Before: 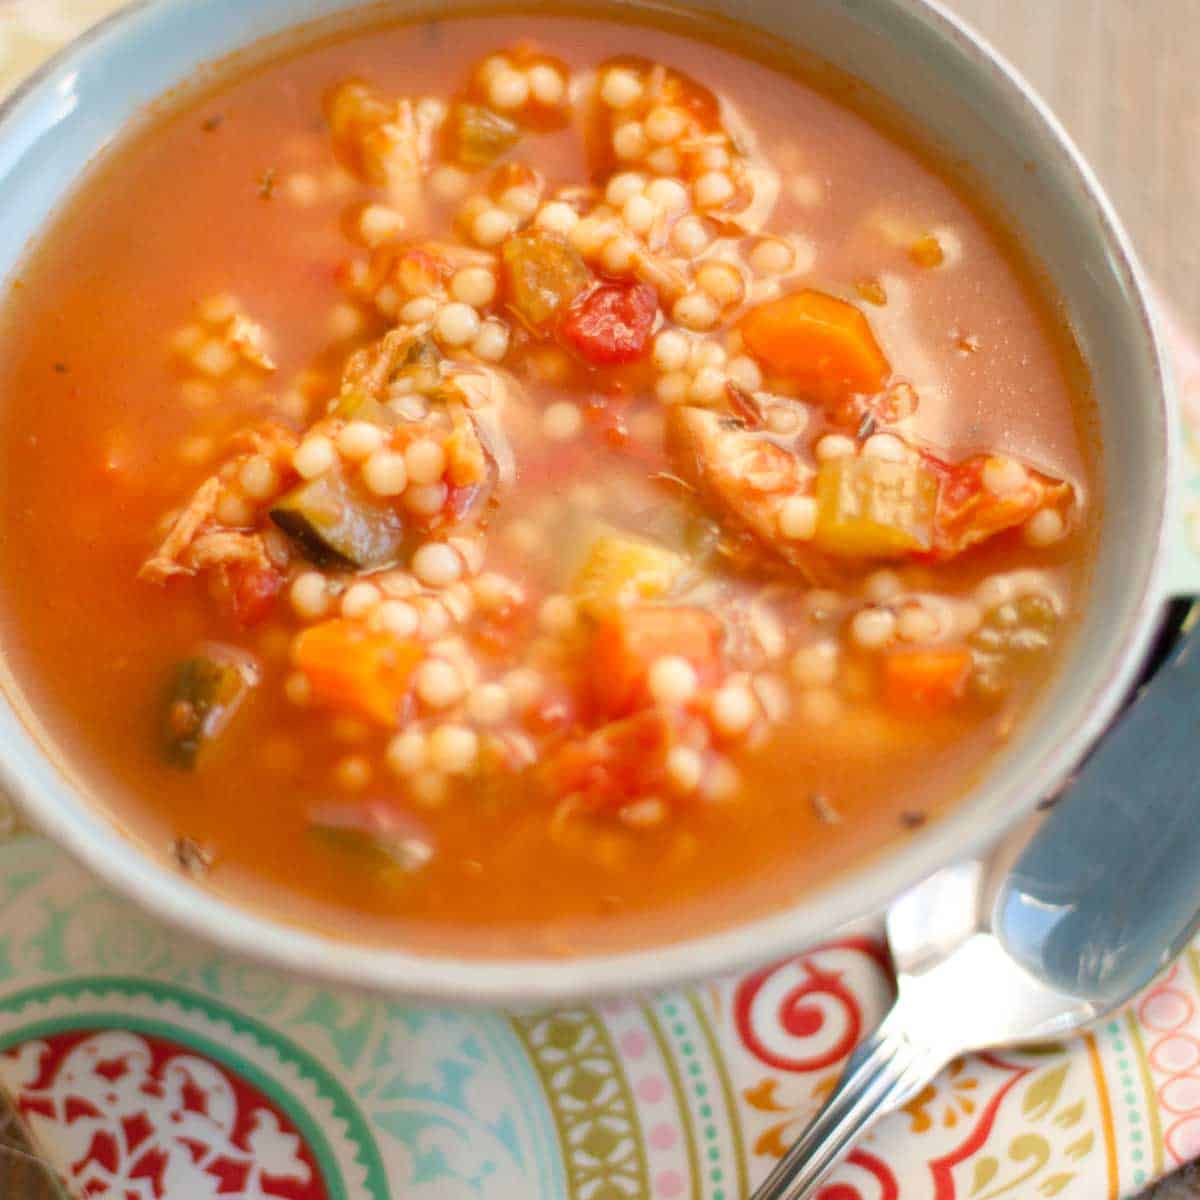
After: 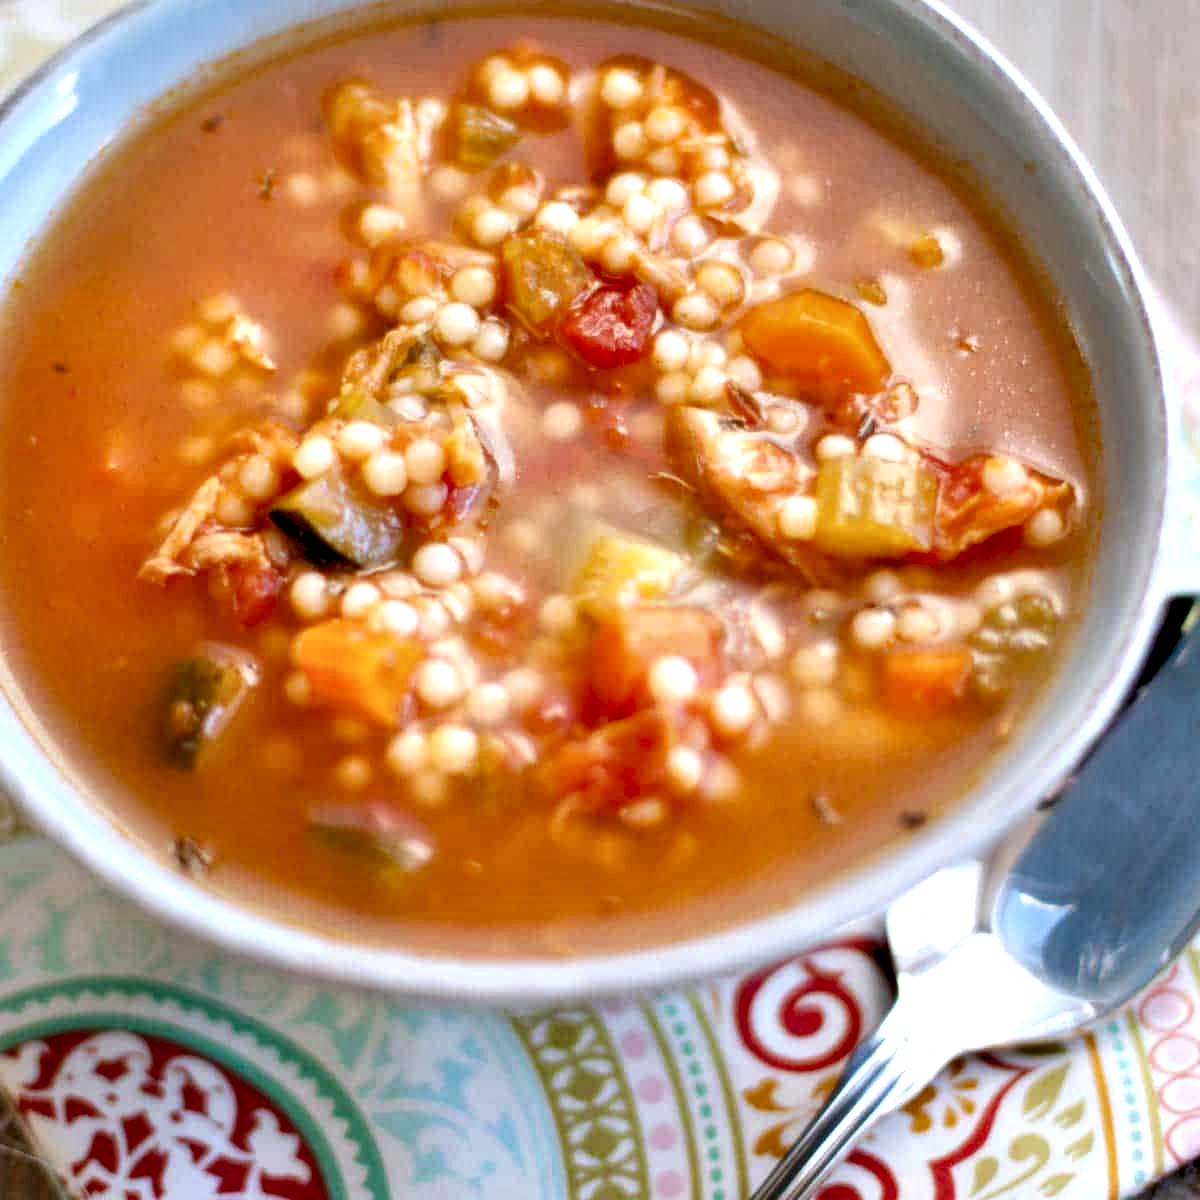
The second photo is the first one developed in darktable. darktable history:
contrast equalizer: octaves 7, y [[0.609, 0.611, 0.615, 0.613, 0.607, 0.603], [0.504, 0.498, 0.496, 0.499, 0.506, 0.516], [0 ×6], [0 ×6], [0 ×6]]
white balance: red 0.948, green 1.02, blue 1.176
